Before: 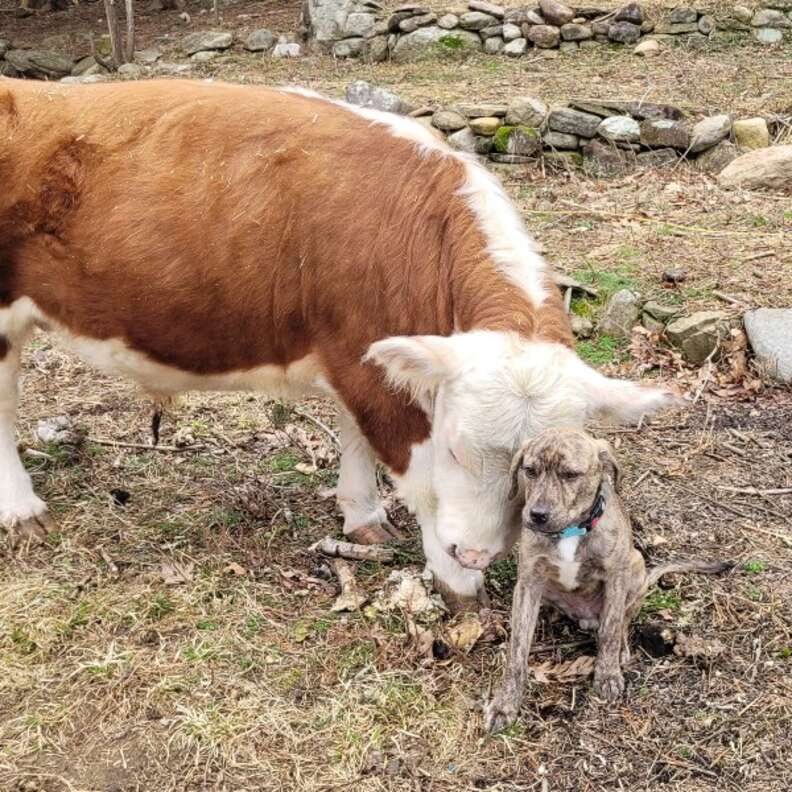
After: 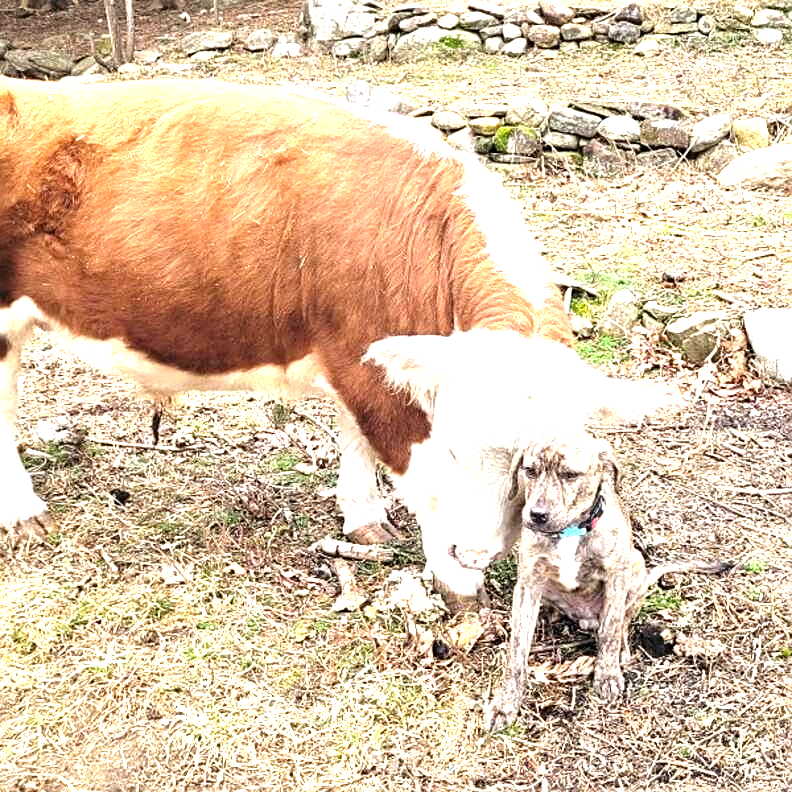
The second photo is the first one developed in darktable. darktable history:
exposure: black level correction 0, exposure 1.4 EV, compensate highlight preservation false
sharpen: on, module defaults
